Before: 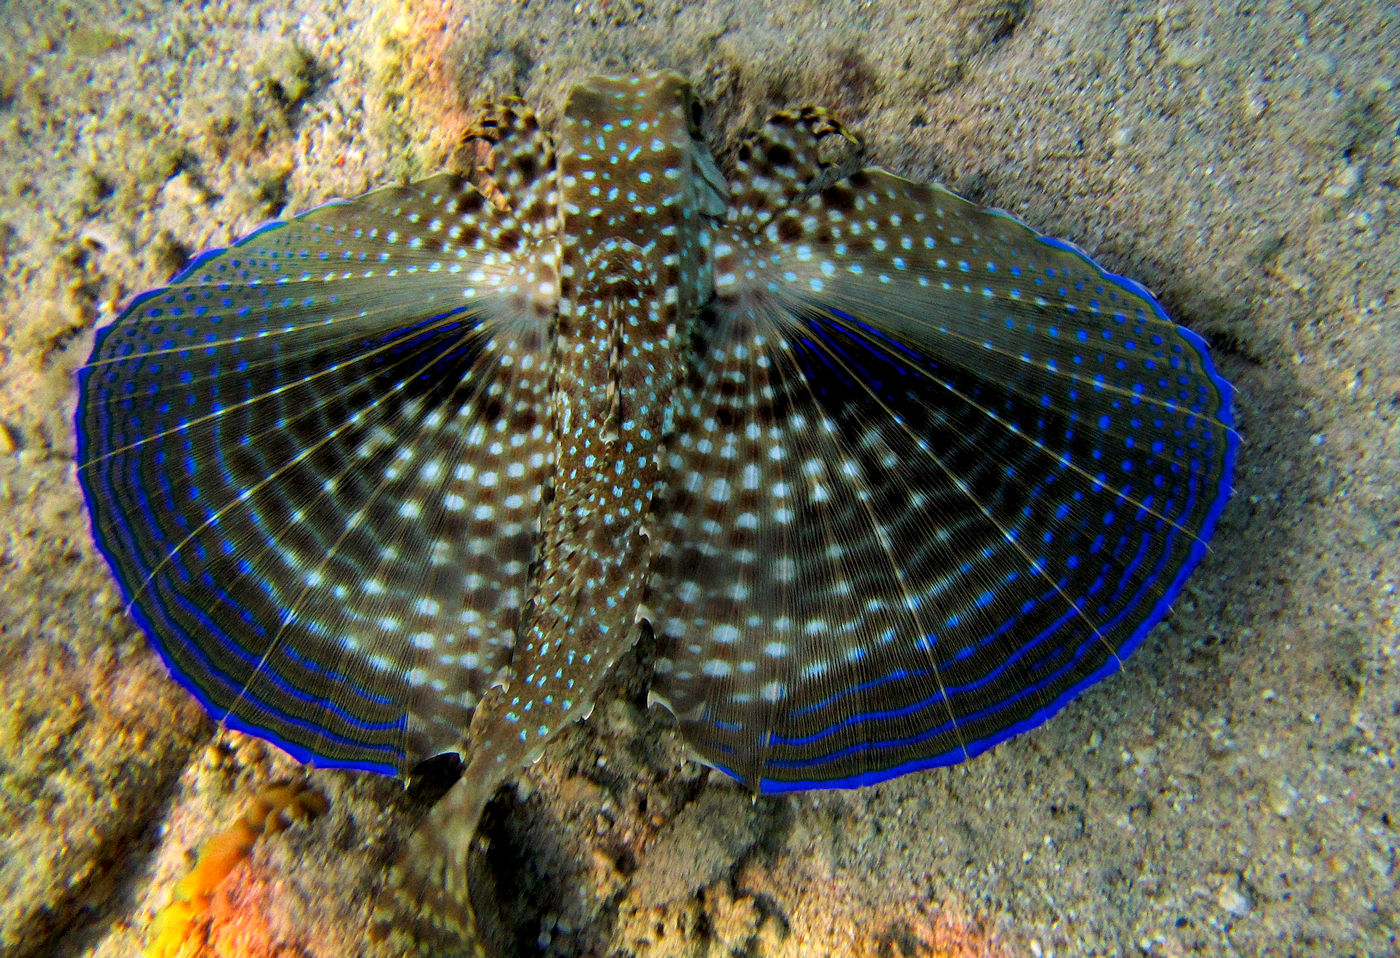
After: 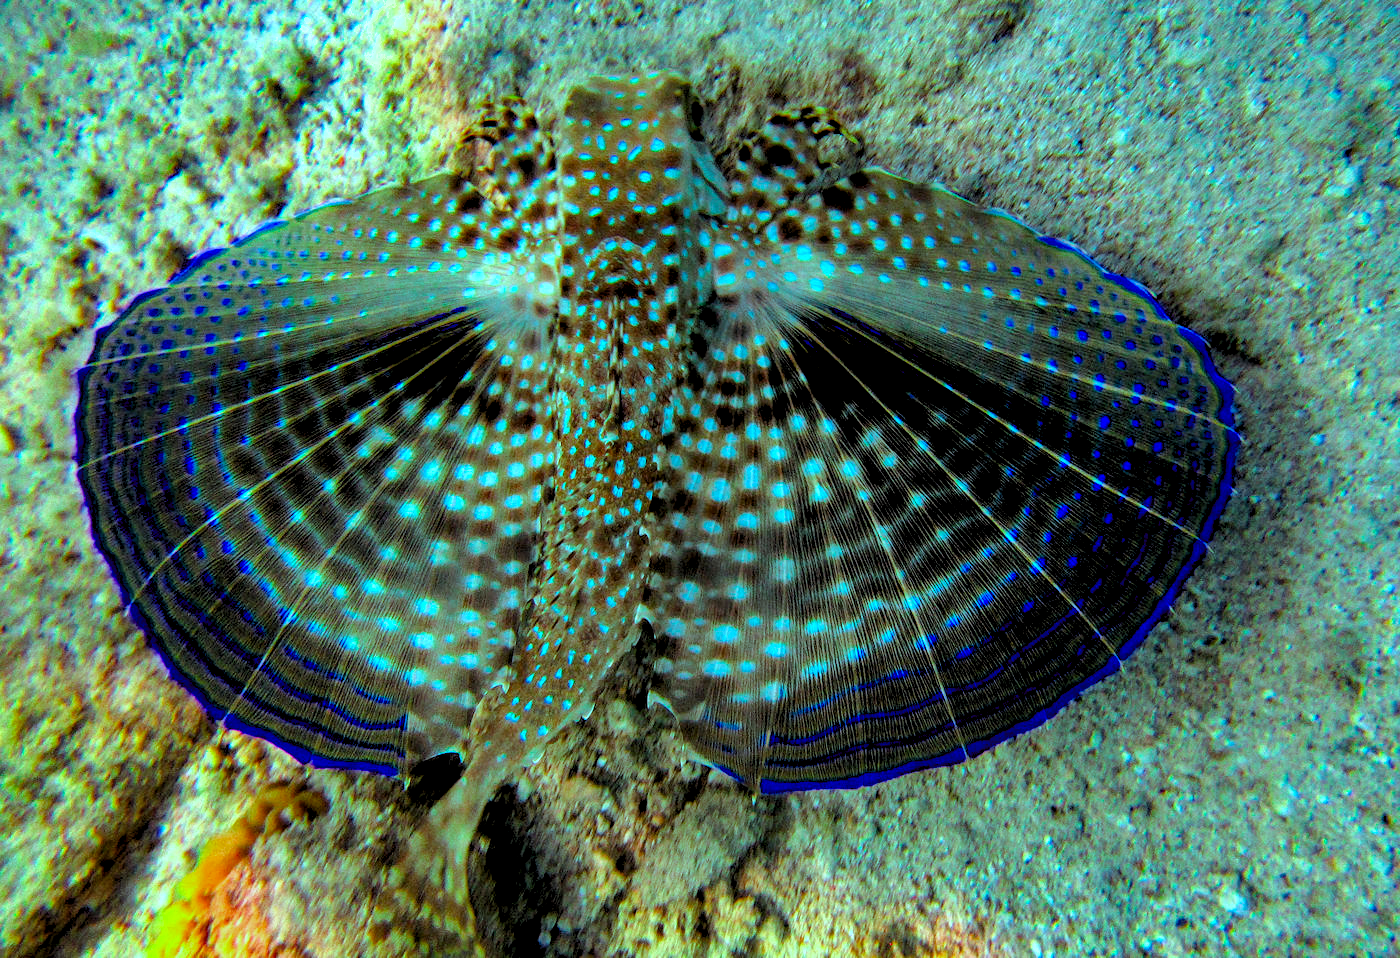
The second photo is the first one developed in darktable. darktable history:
local contrast: on, module defaults
exposure: black level correction 0, exposure 0.702 EV, compensate exposure bias true, compensate highlight preservation false
levels: white 99.88%, levels [0.073, 0.497, 0.972]
shadows and highlights: soften with gaussian
color balance rgb: highlights gain › luminance -33.126%, highlights gain › chroma 5.768%, highlights gain › hue 218.95°, perceptual saturation grading › global saturation 8.907%, saturation formula JzAzBz (2021)
